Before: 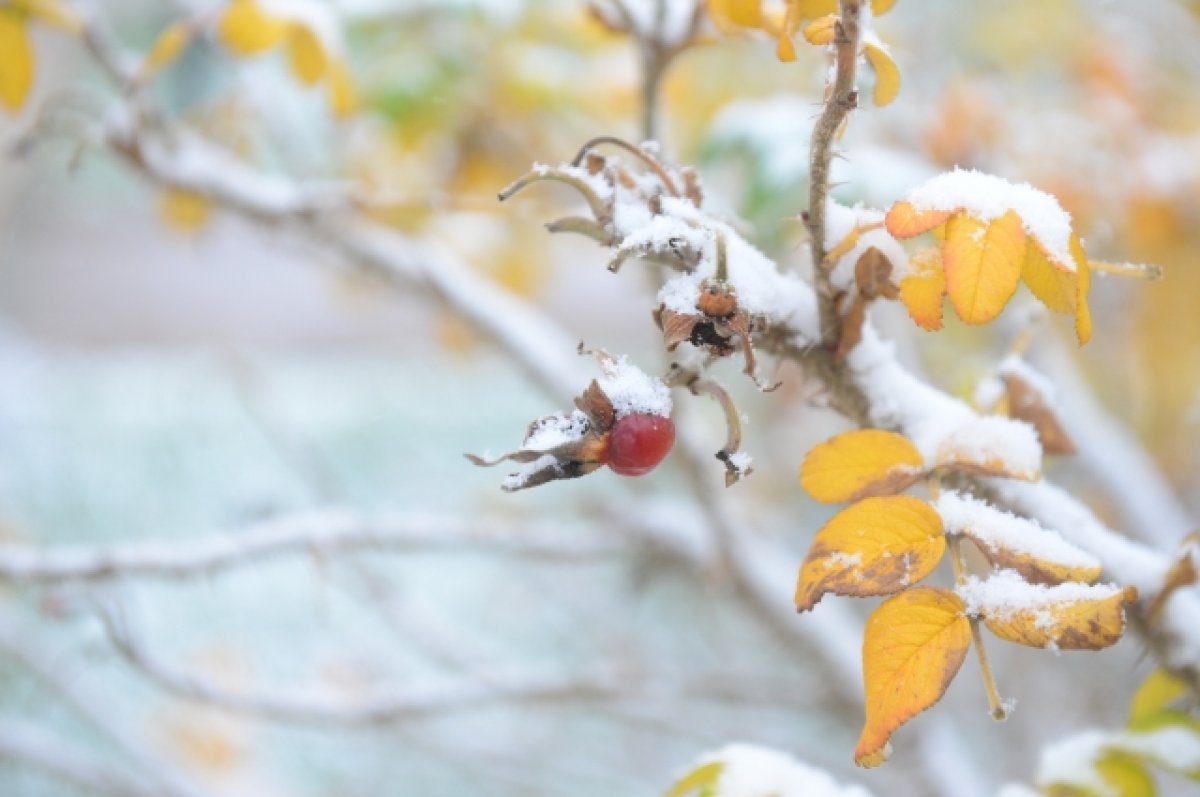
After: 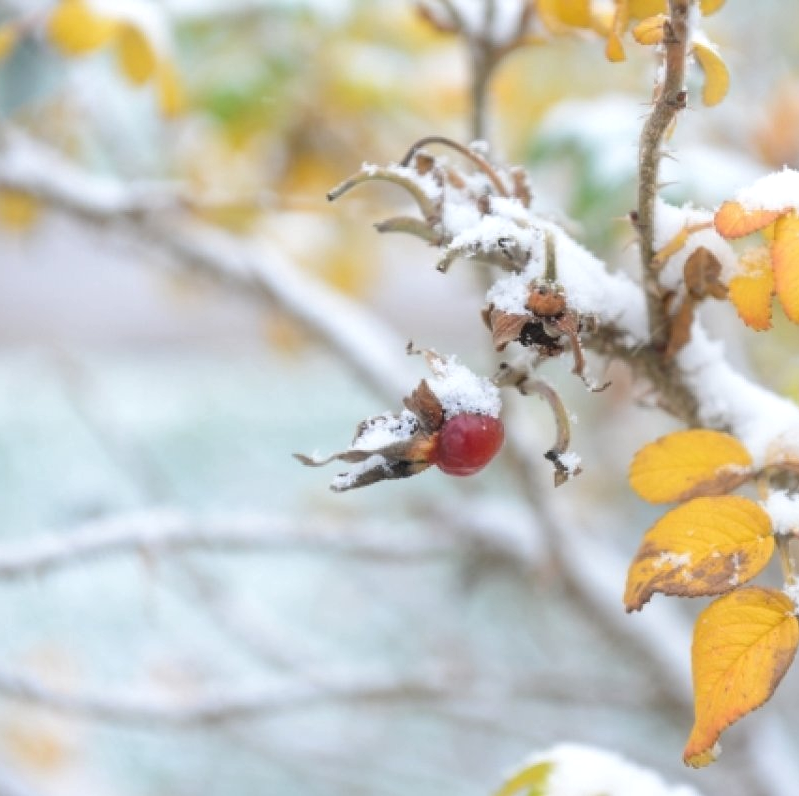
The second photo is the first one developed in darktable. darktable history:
local contrast: on, module defaults
crop and rotate: left 14.292%, right 19.041%
